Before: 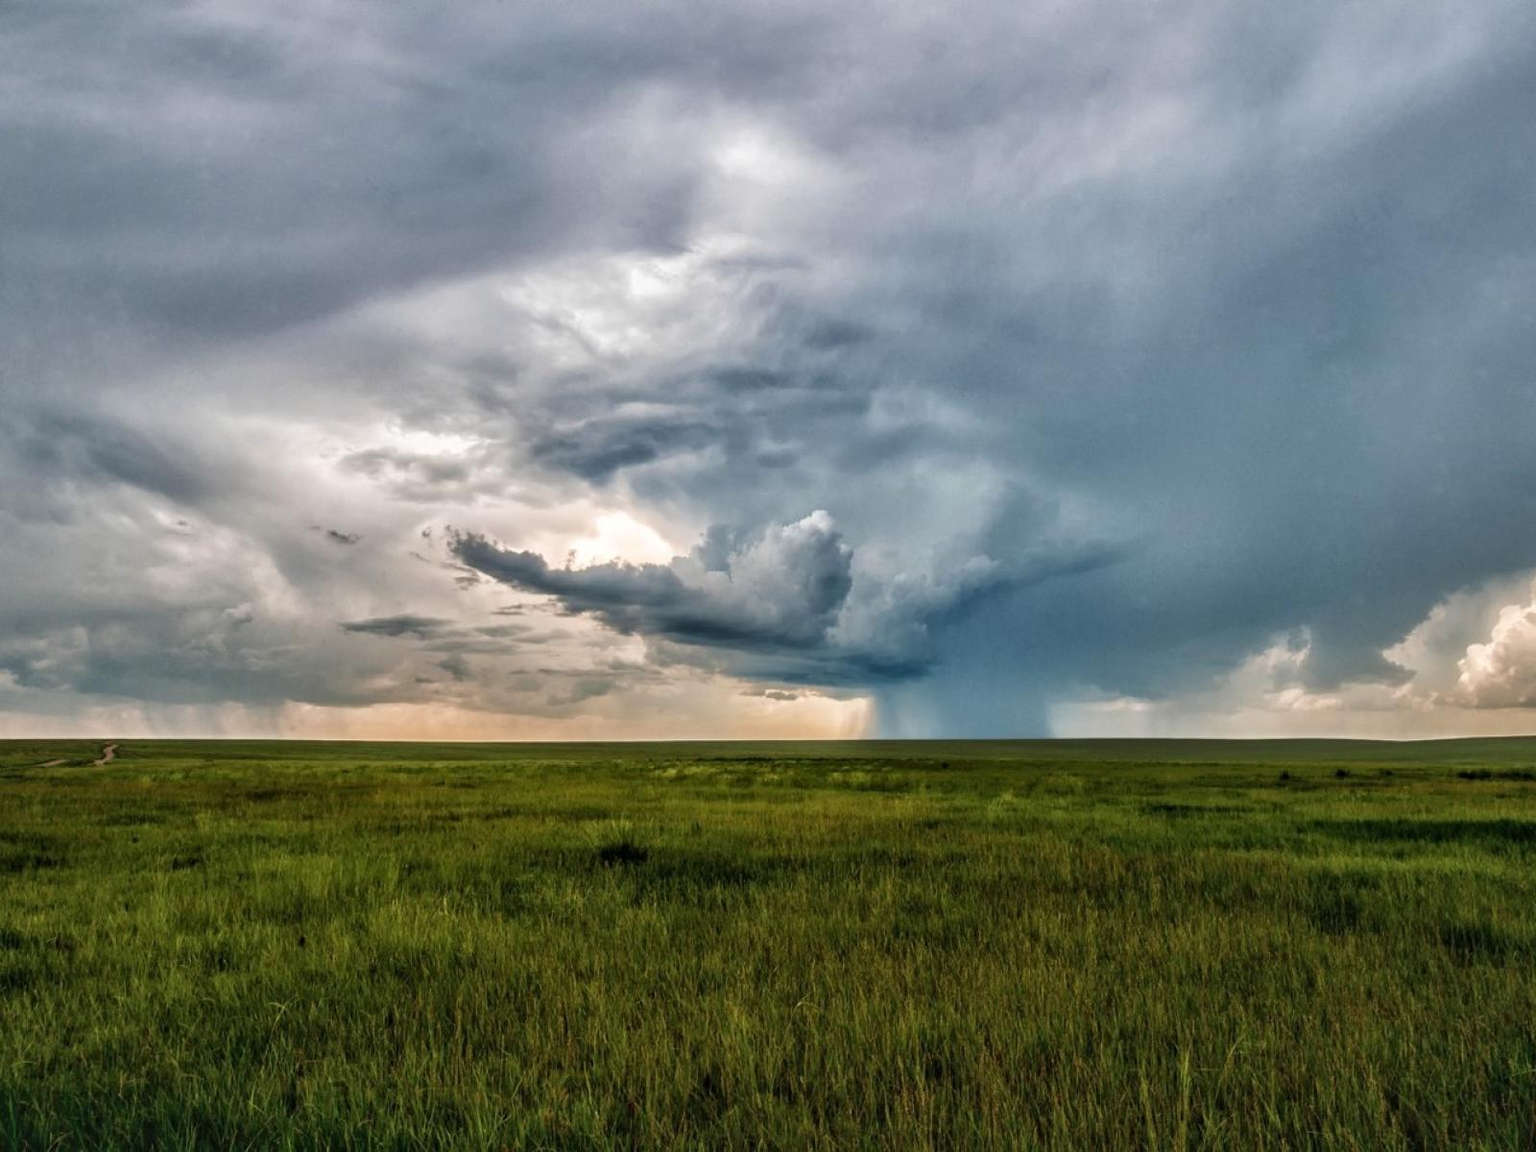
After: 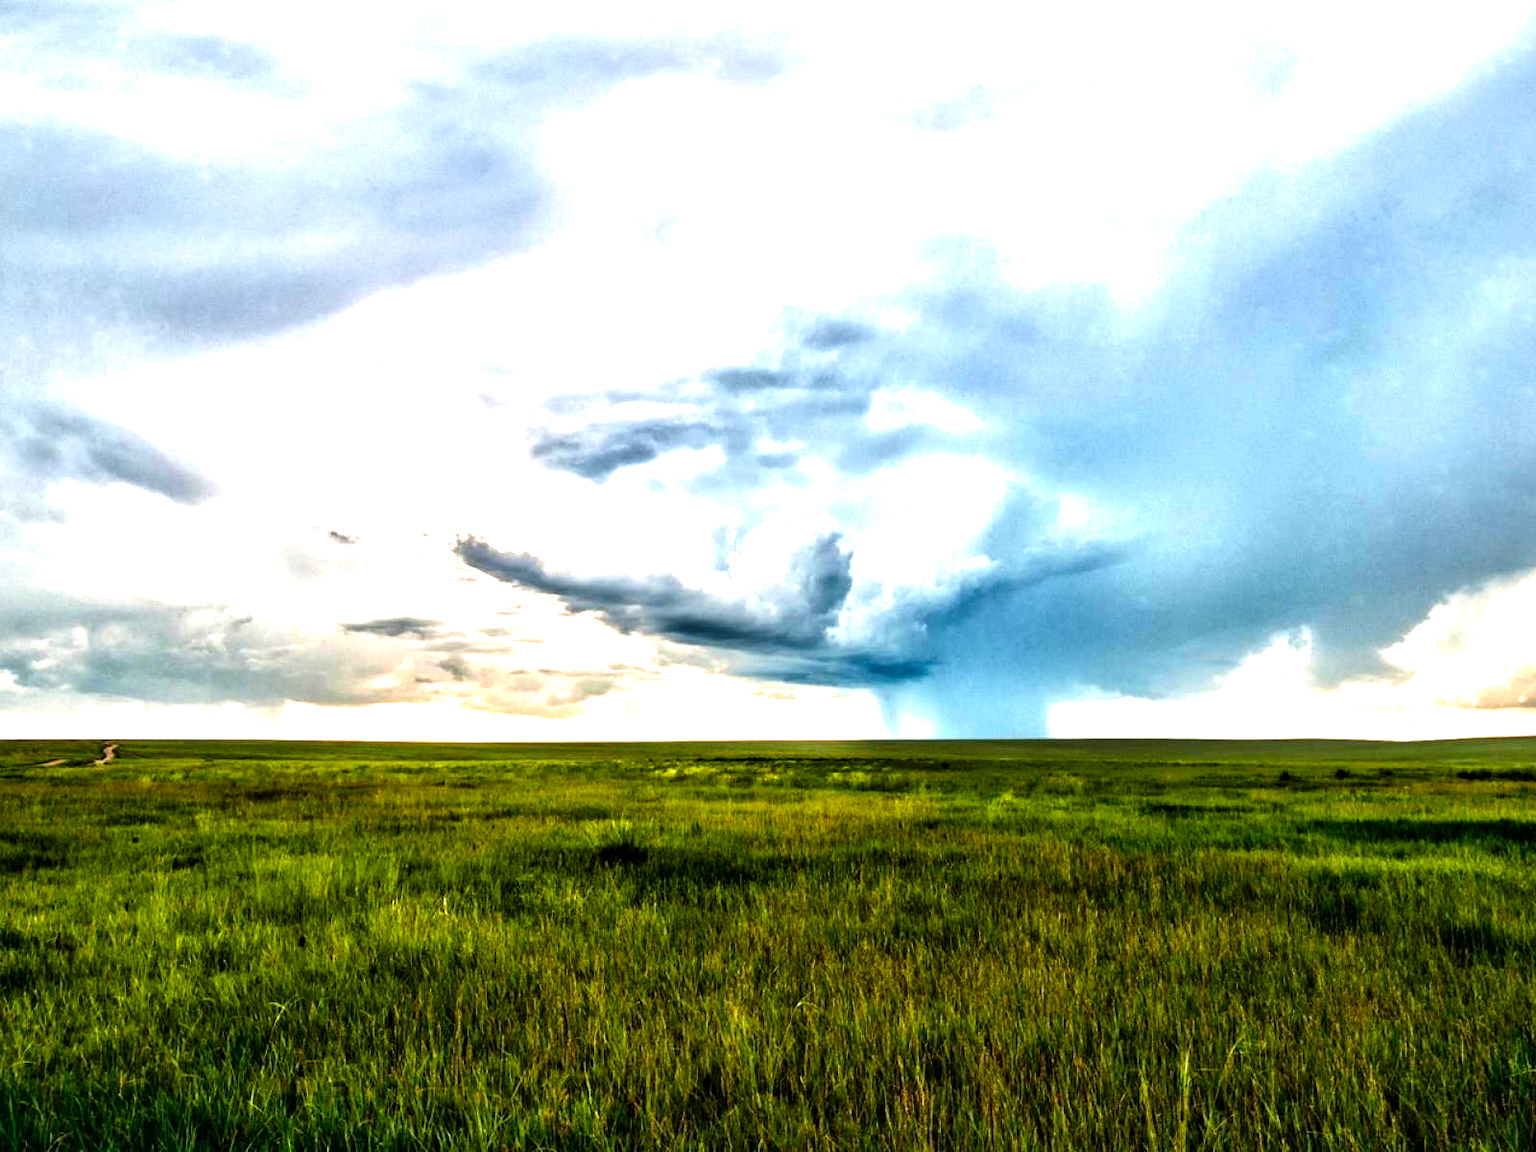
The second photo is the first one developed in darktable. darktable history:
filmic rgb: black relative exposure -8.18 EV, white relative exposure 2.21 EV, hardness 7.1, latitude 85.38%, contrast 1.697, highlights saturation mix -3.54%, shadows ↔ highlights balance -2.69%, add noise in highlights 0.002, preserve chrominance no, color science v3 (2019), use custom middle-gray values true, contrast in highlights soft
exposure: black level correction -0.005, exposure 1 EV, compensate highlight preservation false
